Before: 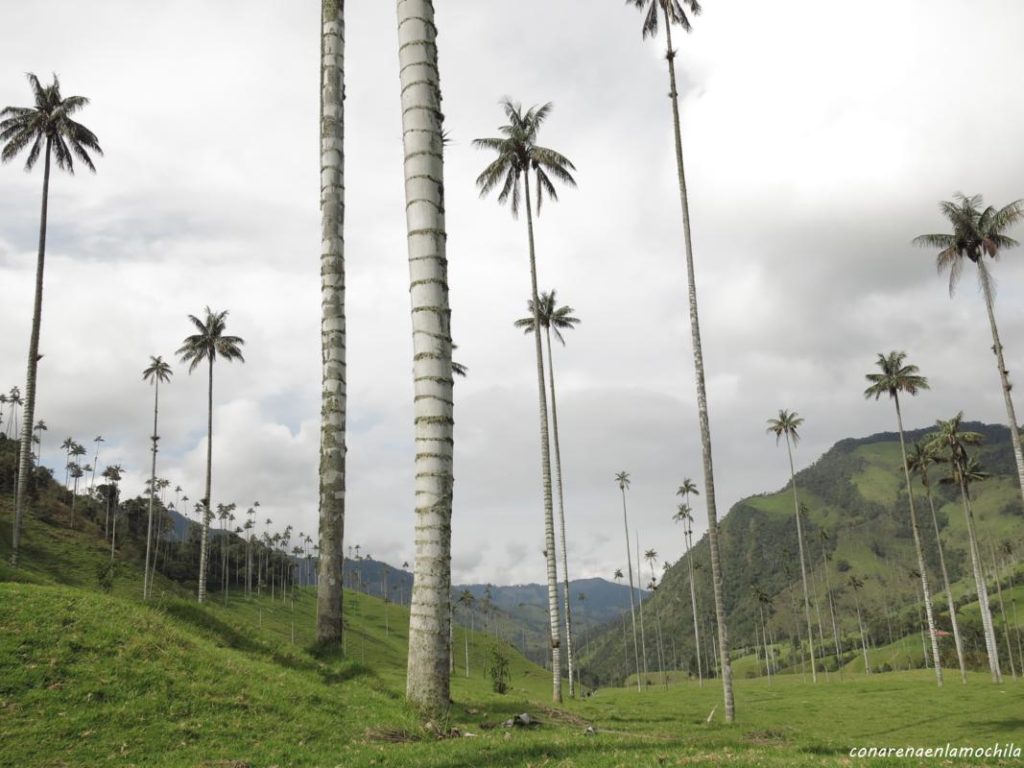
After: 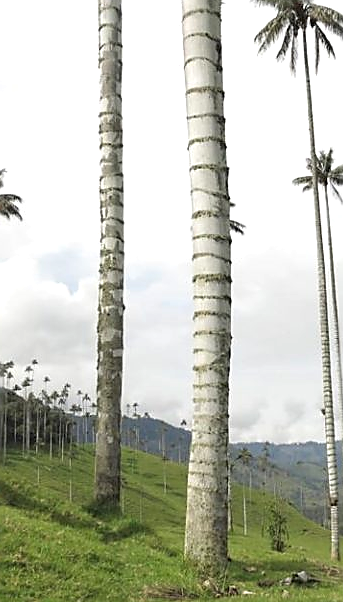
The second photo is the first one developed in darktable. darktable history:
exposure: black level correction 0, exposure 1.1 EV, compensate exposure bias true, compensate highlight preservation false
sharpen: radius 1.4, amount 1.25, threshold 0.7
crop and rotate: left 21.77%, top 18.528%, right 44.676%, bottom 2.997%
